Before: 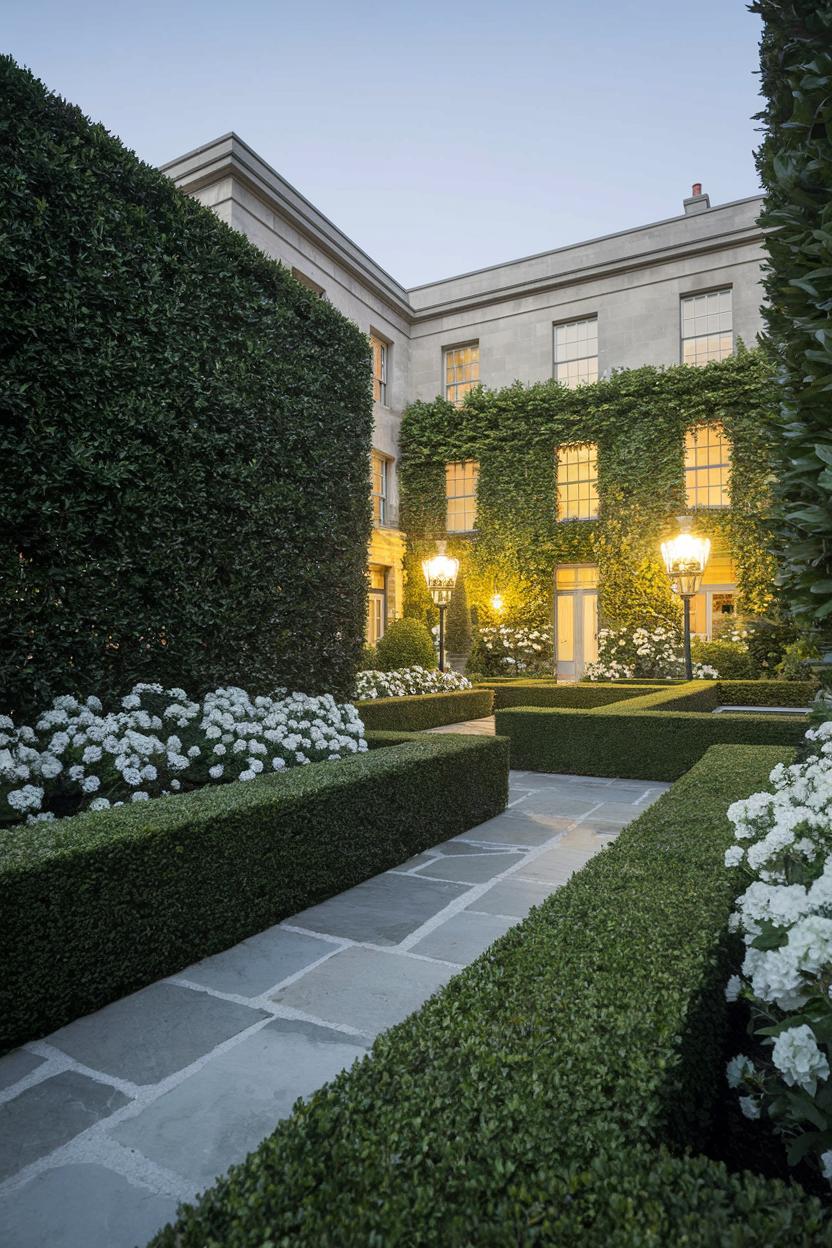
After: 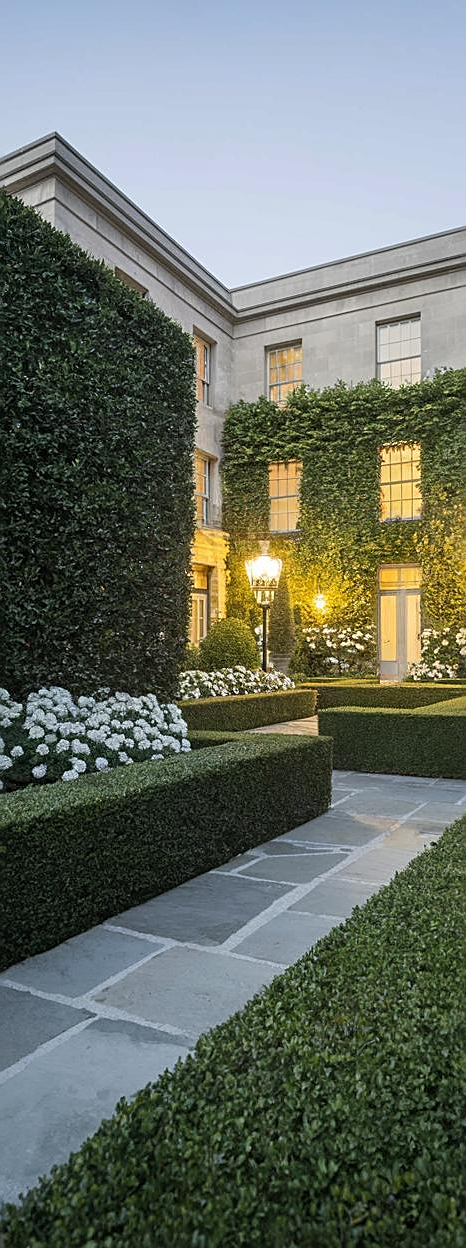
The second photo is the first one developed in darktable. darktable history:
sharpen: on, module defaults
crop: left 21.287%, right 22.703%
